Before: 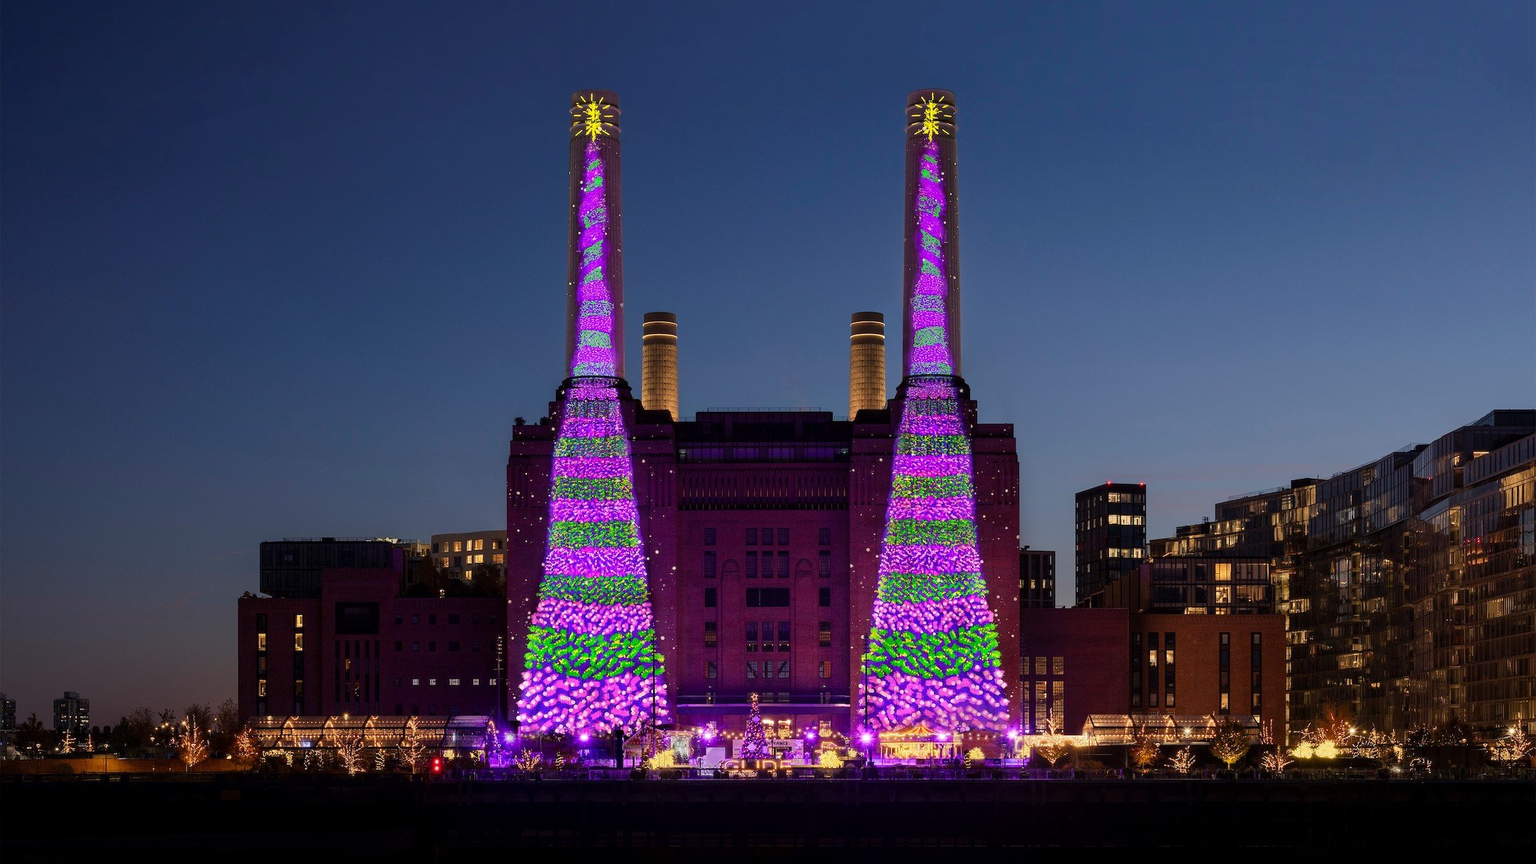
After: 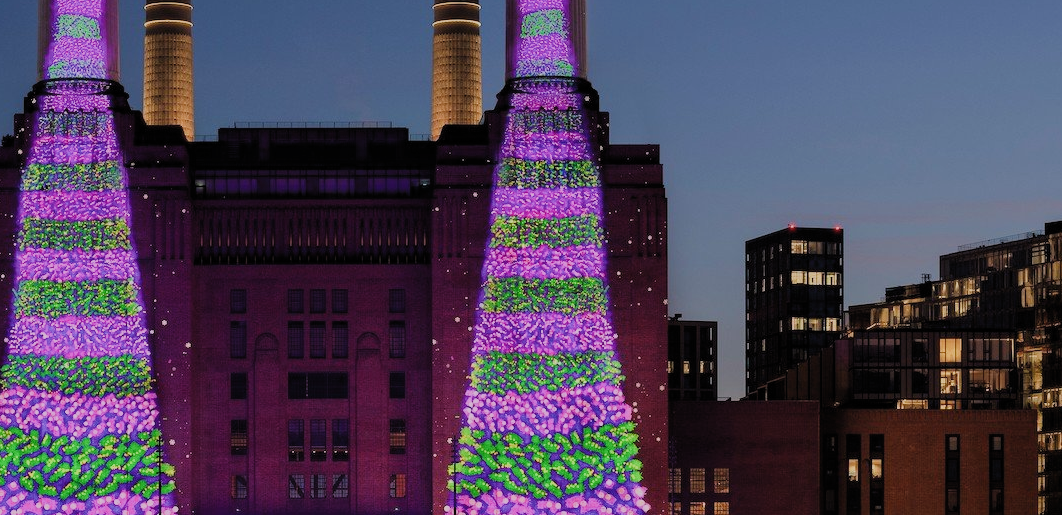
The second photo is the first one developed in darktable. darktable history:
color balance rgb: power › hue 62.4°, perceptual saturation grading › global saturation 2.59%
crop: left 35.084%, top 37.03%, right 15.101%, bottom 19.997%
filmic rgb: black relative exposure -7.65 EV, white relative exposure 4.56 EV, hardness 3.61, contrast 0.998, color science v5 (2021), contrast in shadows safe, contrast in highlights safe
